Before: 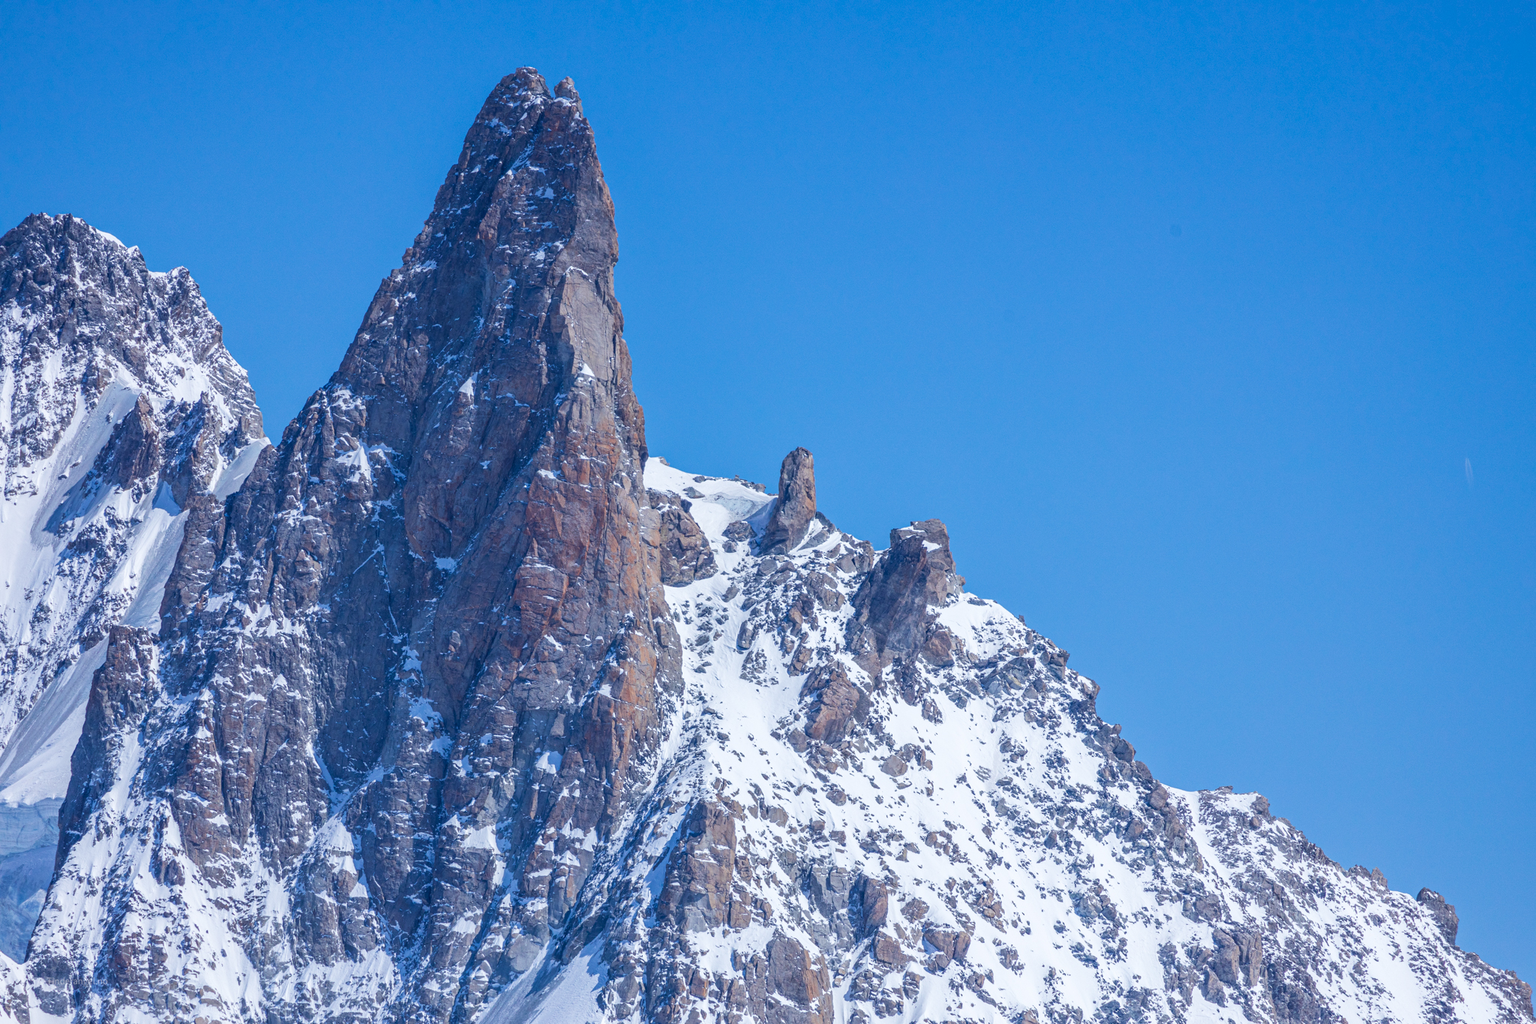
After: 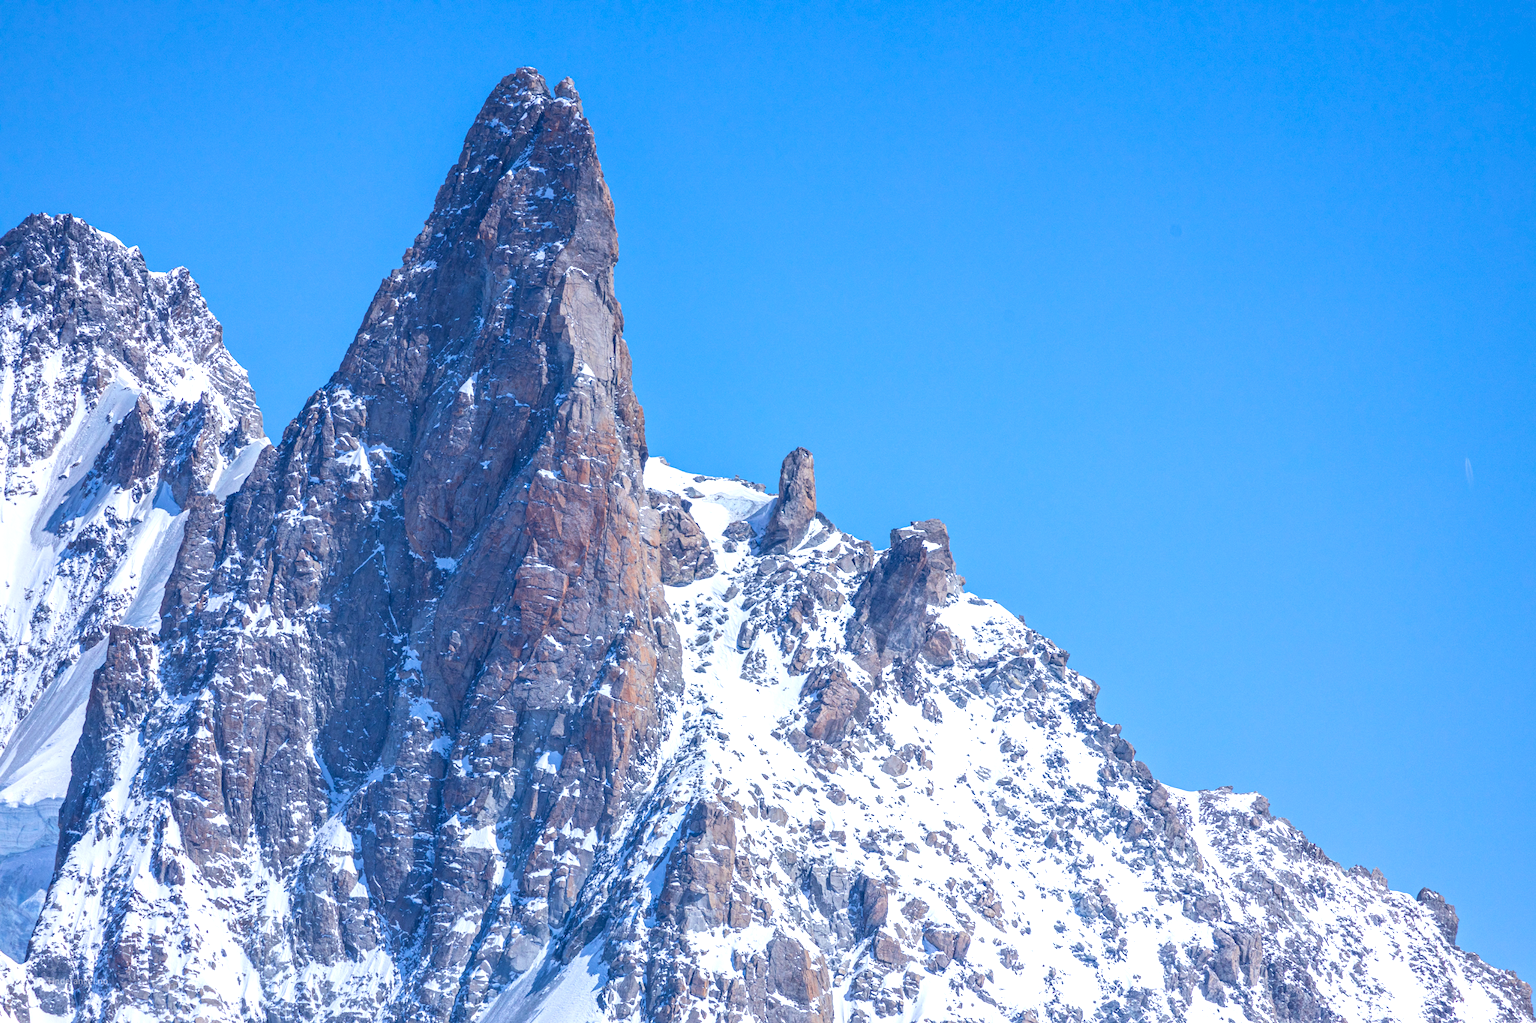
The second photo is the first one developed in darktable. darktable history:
exposure: exposure 0.517 EV, compensate highlight preservation false
